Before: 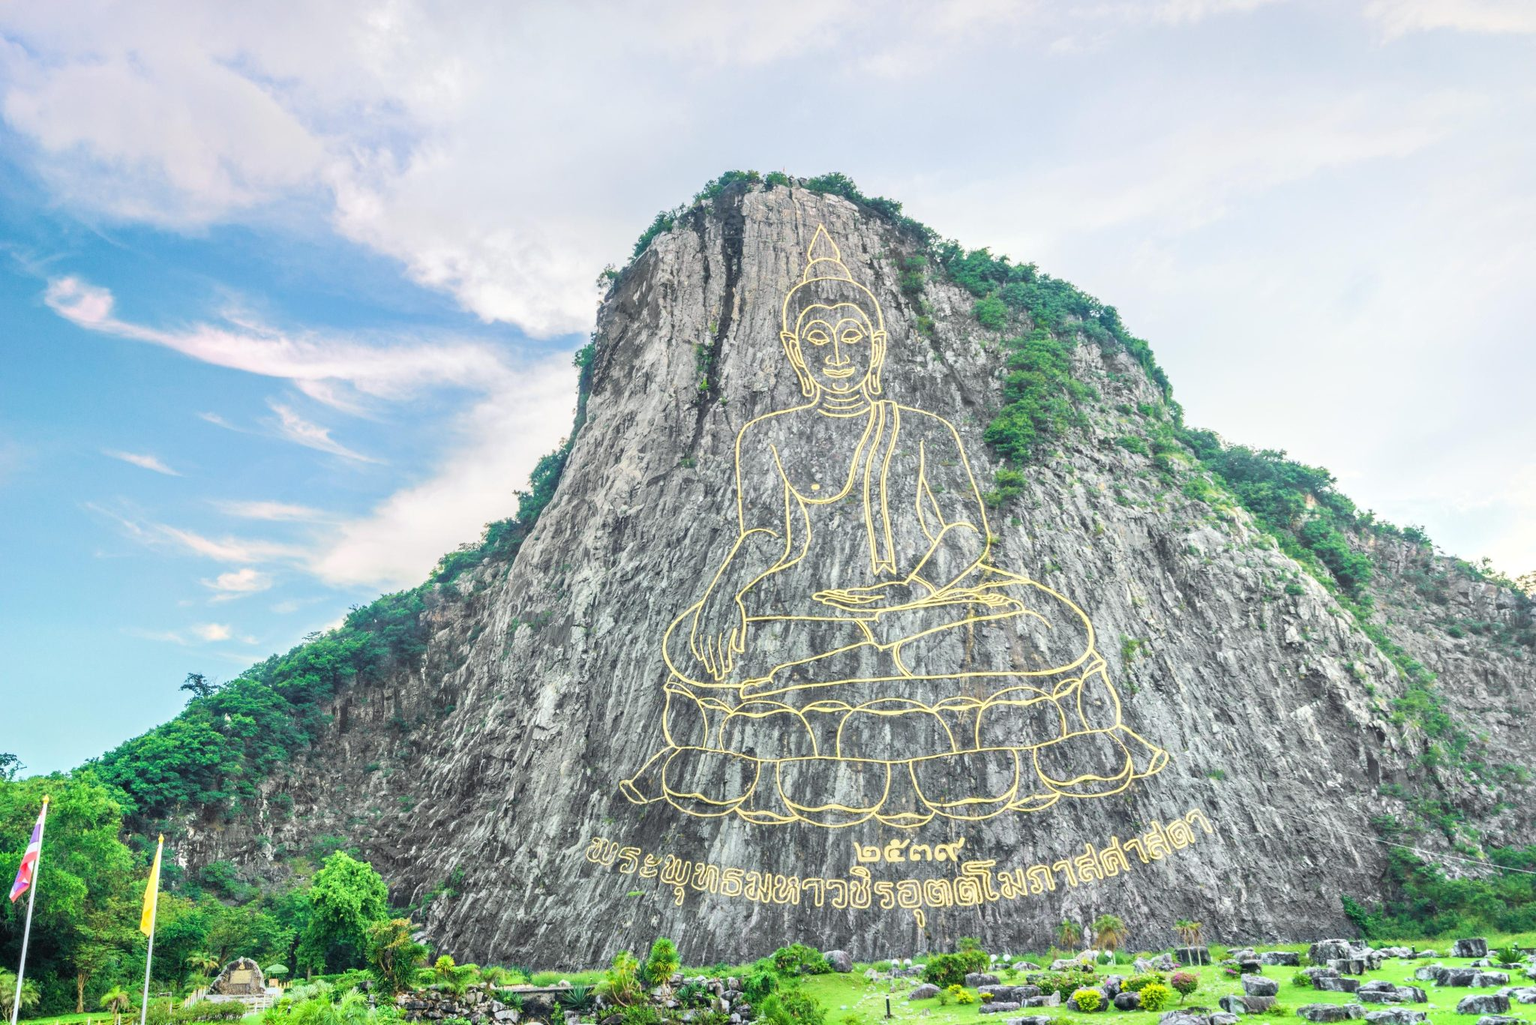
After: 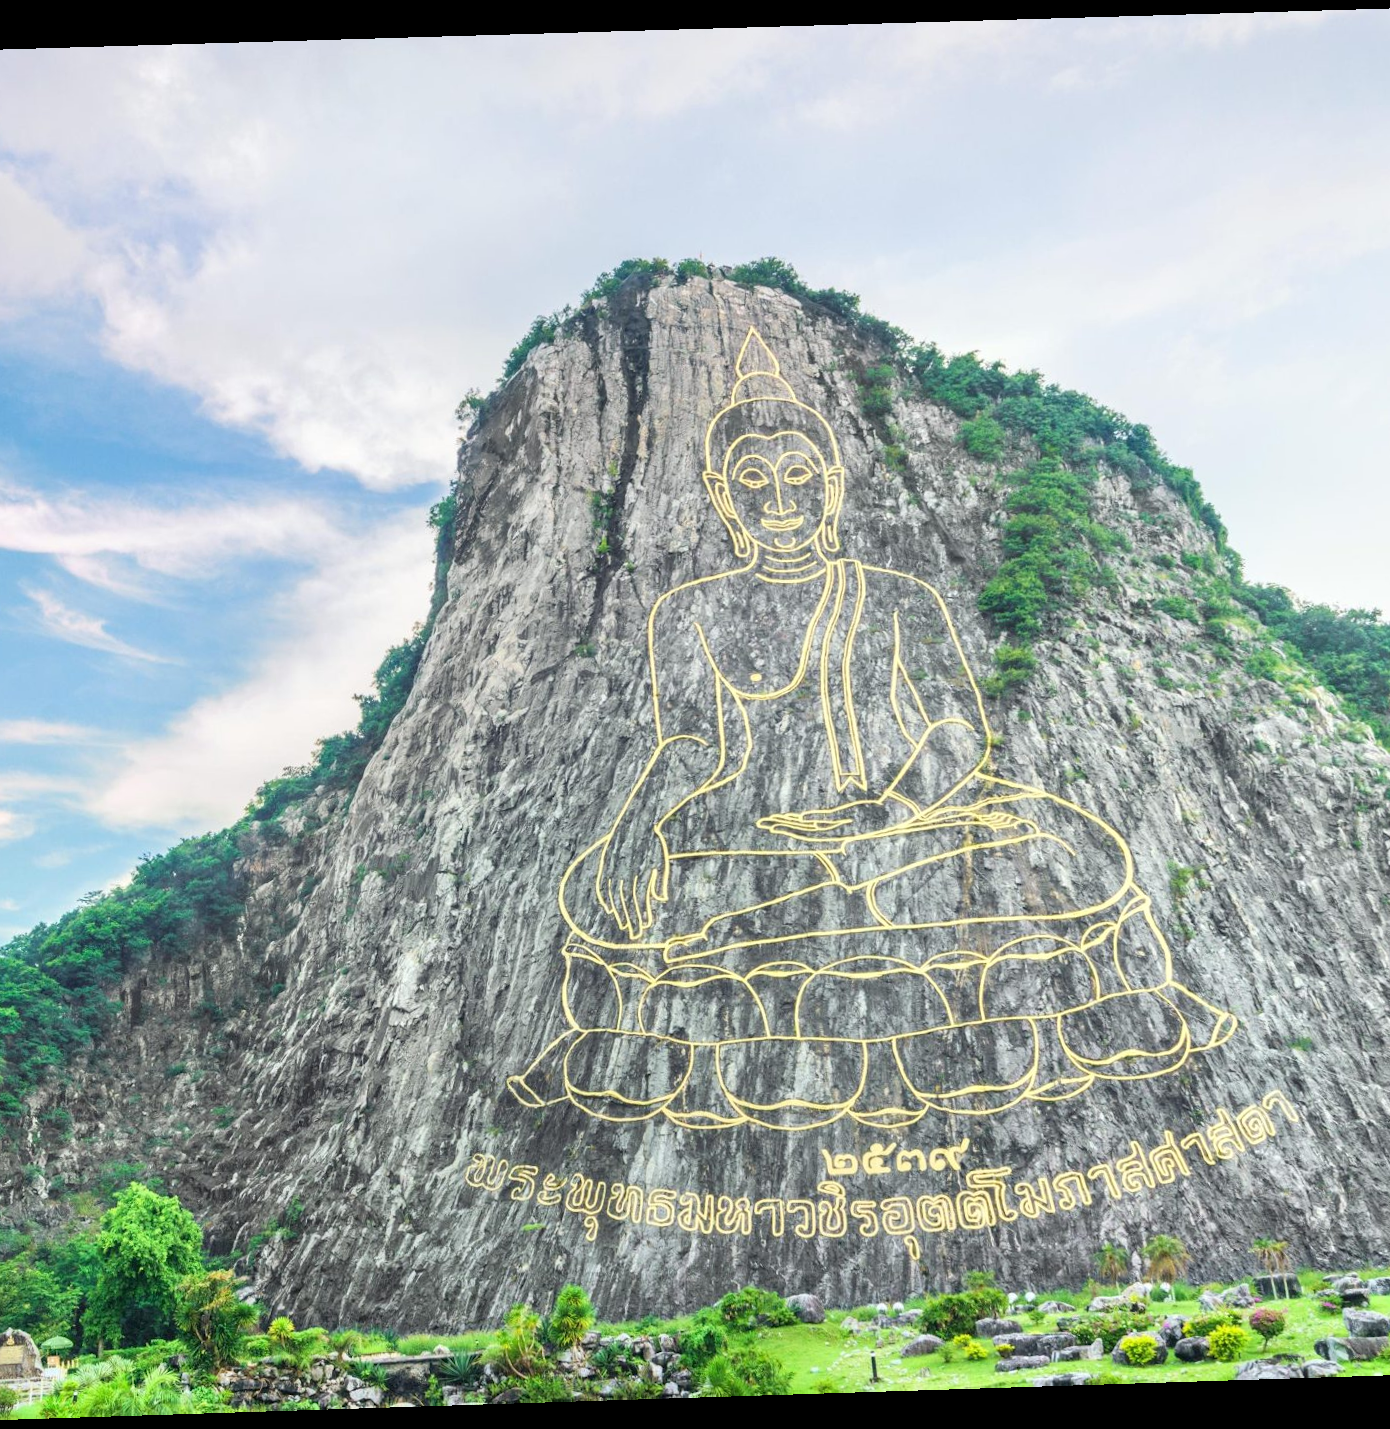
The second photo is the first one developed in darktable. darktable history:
rotate and perspective: rotation -1.77°, lens shift (horizontal) 0.004, automatic cropping off
crop: left 16.899%, right 16.556%
tone equalizer: on, module defaults
